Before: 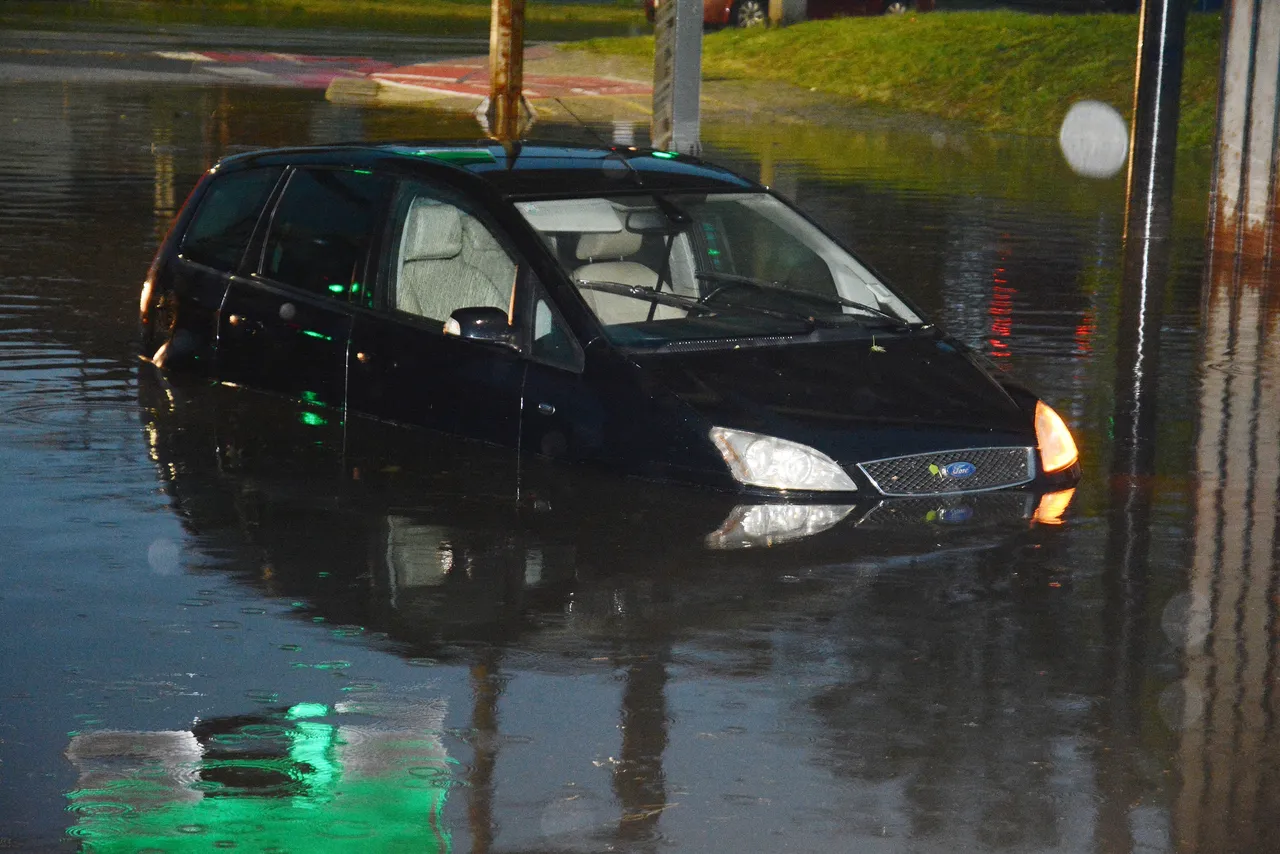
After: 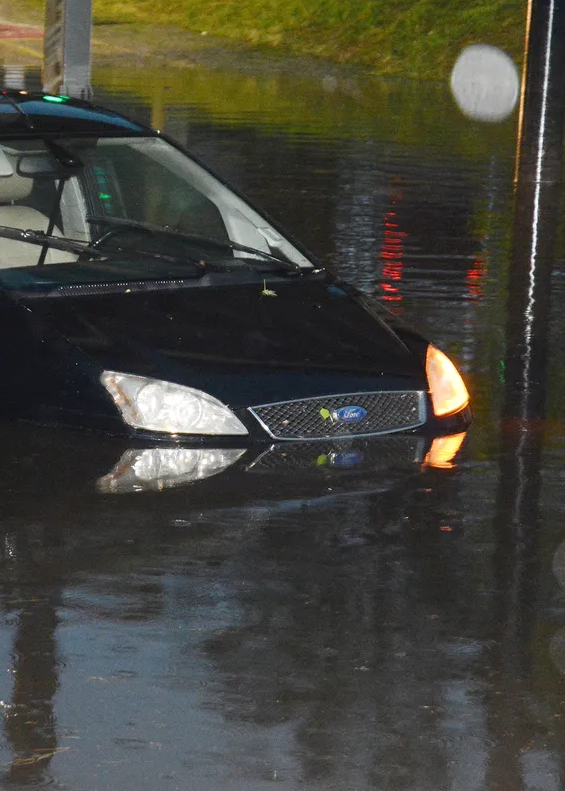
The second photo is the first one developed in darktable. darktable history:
crop: left 47.628%, top 6.643%, right 7.874%
tone equalizer: on, module defaults
white balance: emerald 1
